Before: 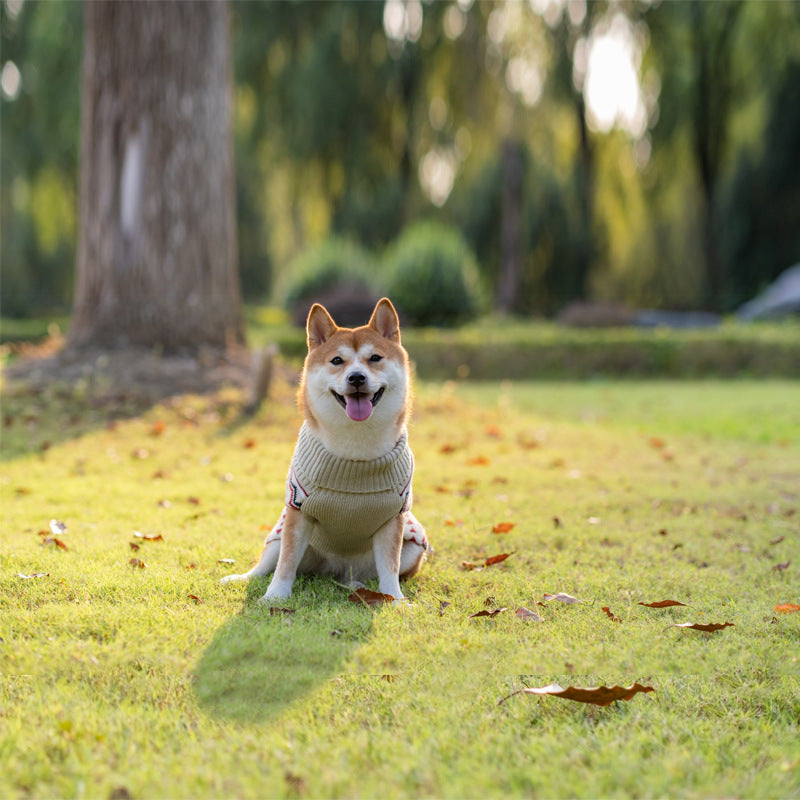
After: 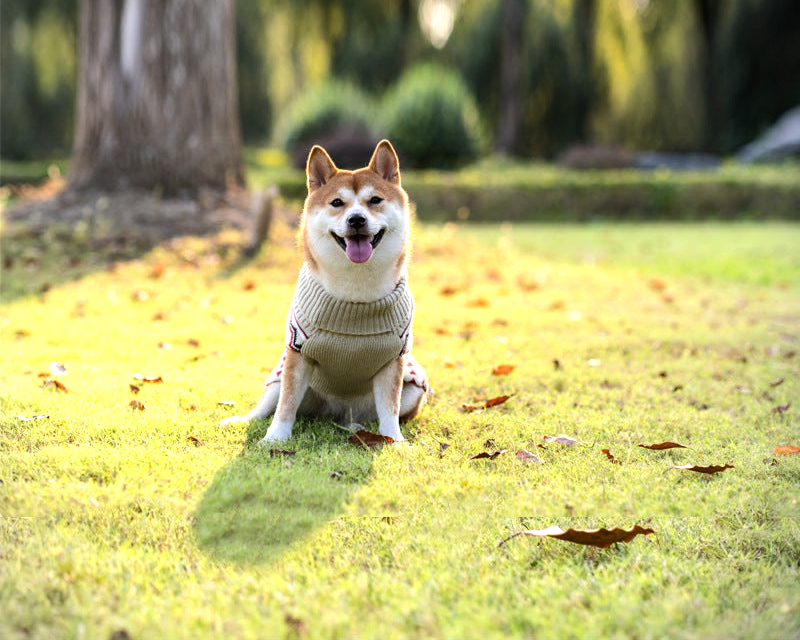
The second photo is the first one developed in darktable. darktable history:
crop and rotate: top 19.998%
tone equalizer: -8 EV -0.75 EV, -7 EV -0.7 EV, -6 EV -0.6 EV, -5 EV -0.4 EV, -3 EV 0.4 EV, -2 EV 0.6 EV, -1 EV 0.7 EV, +0 EV 0.75 EV, edges refinement/feathering 500, mask exposure compensation -1.57 EV, preserve details no
vignetting: fall-off start 91.19%
